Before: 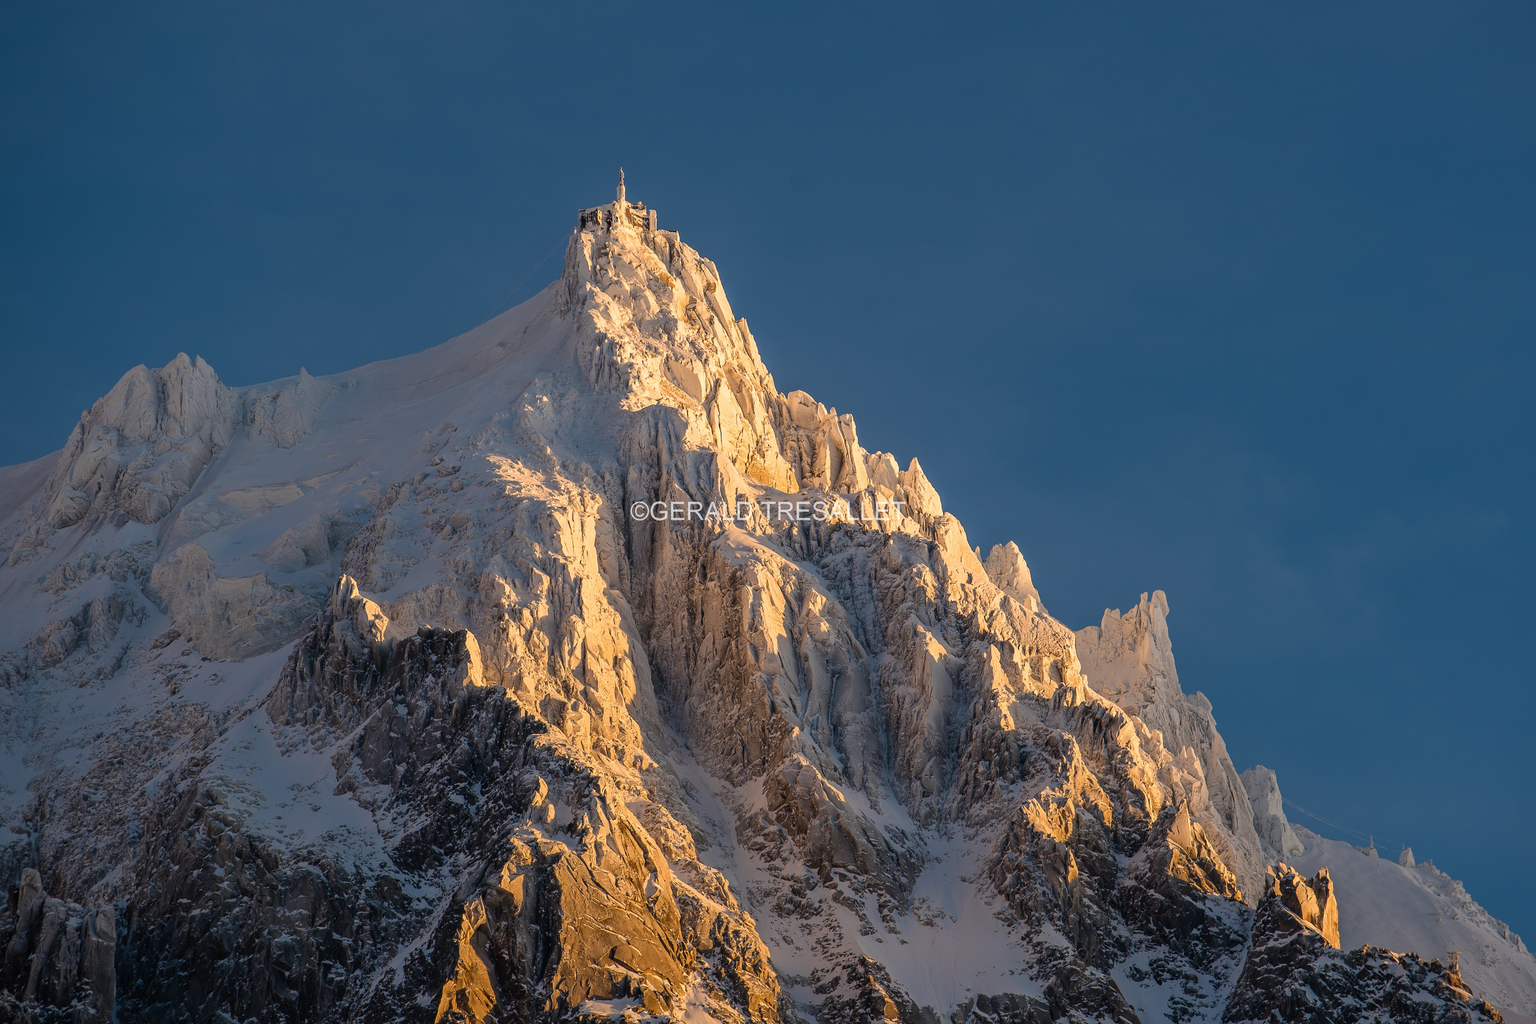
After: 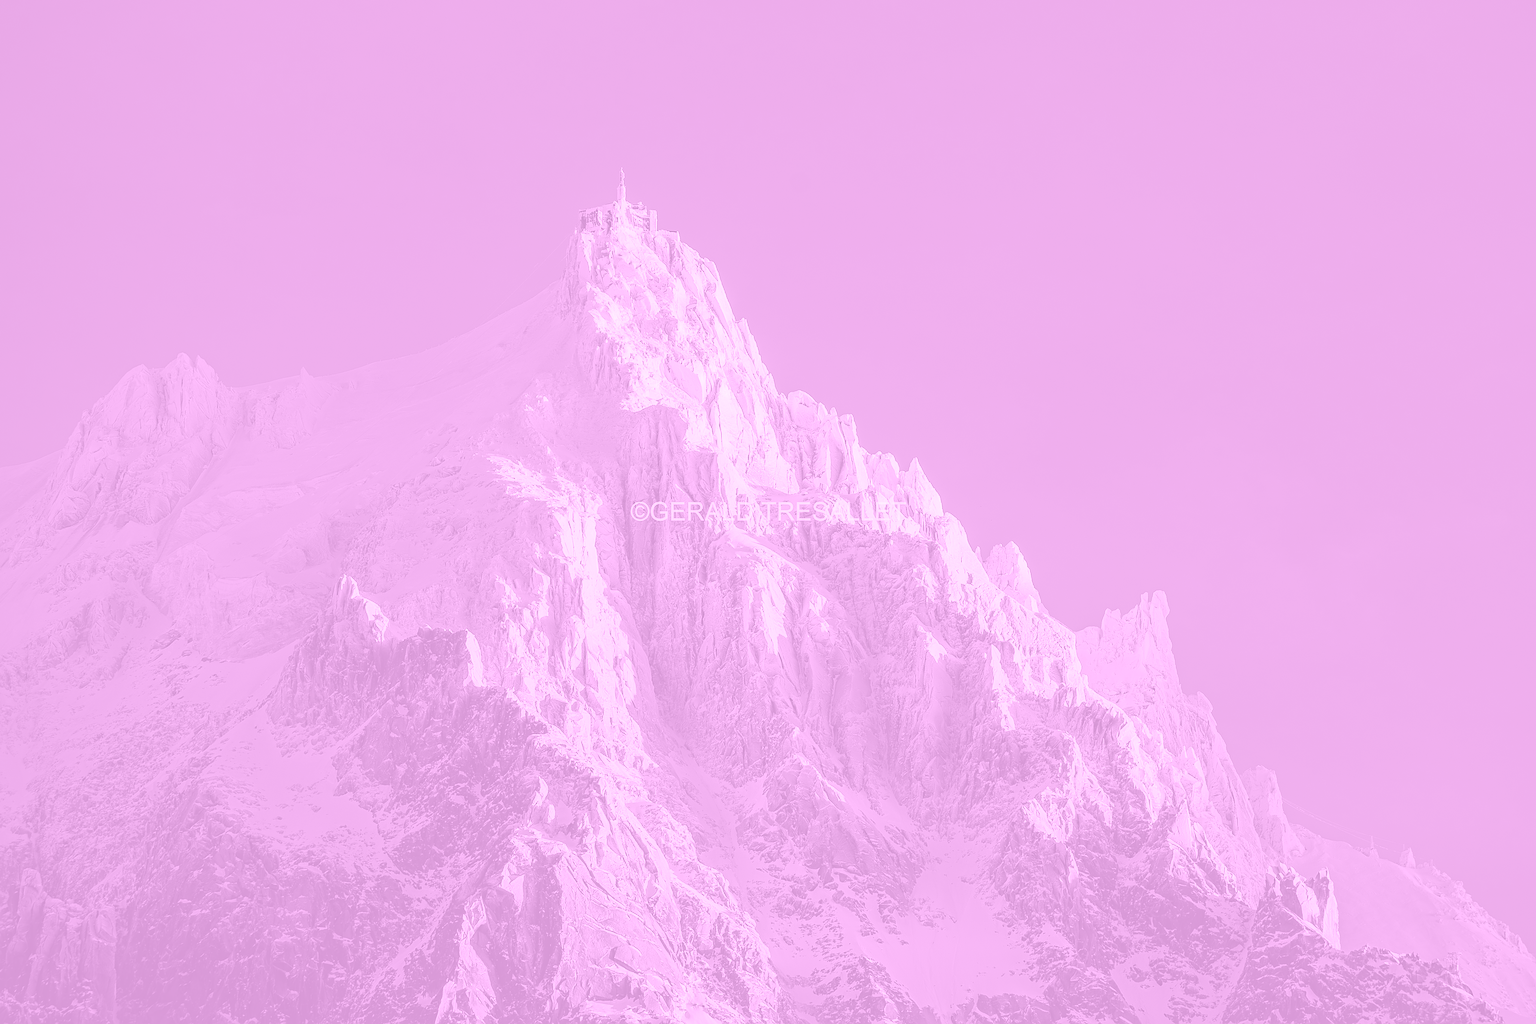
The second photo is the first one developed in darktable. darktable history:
sharpen: on, module defaults
colorize: hue 331.2°, saturation 75%, source mix 30.28%, lightness 70.52%, version 1
haze removal: strength 0.29, distance 0.25, compatibility mode true, adaptive false
exposure: black level correction -0.008, exposure 0.067 EV, compensate highlight preservation false
white balance: red 0.967, blue 1.119, emerald 0.756
